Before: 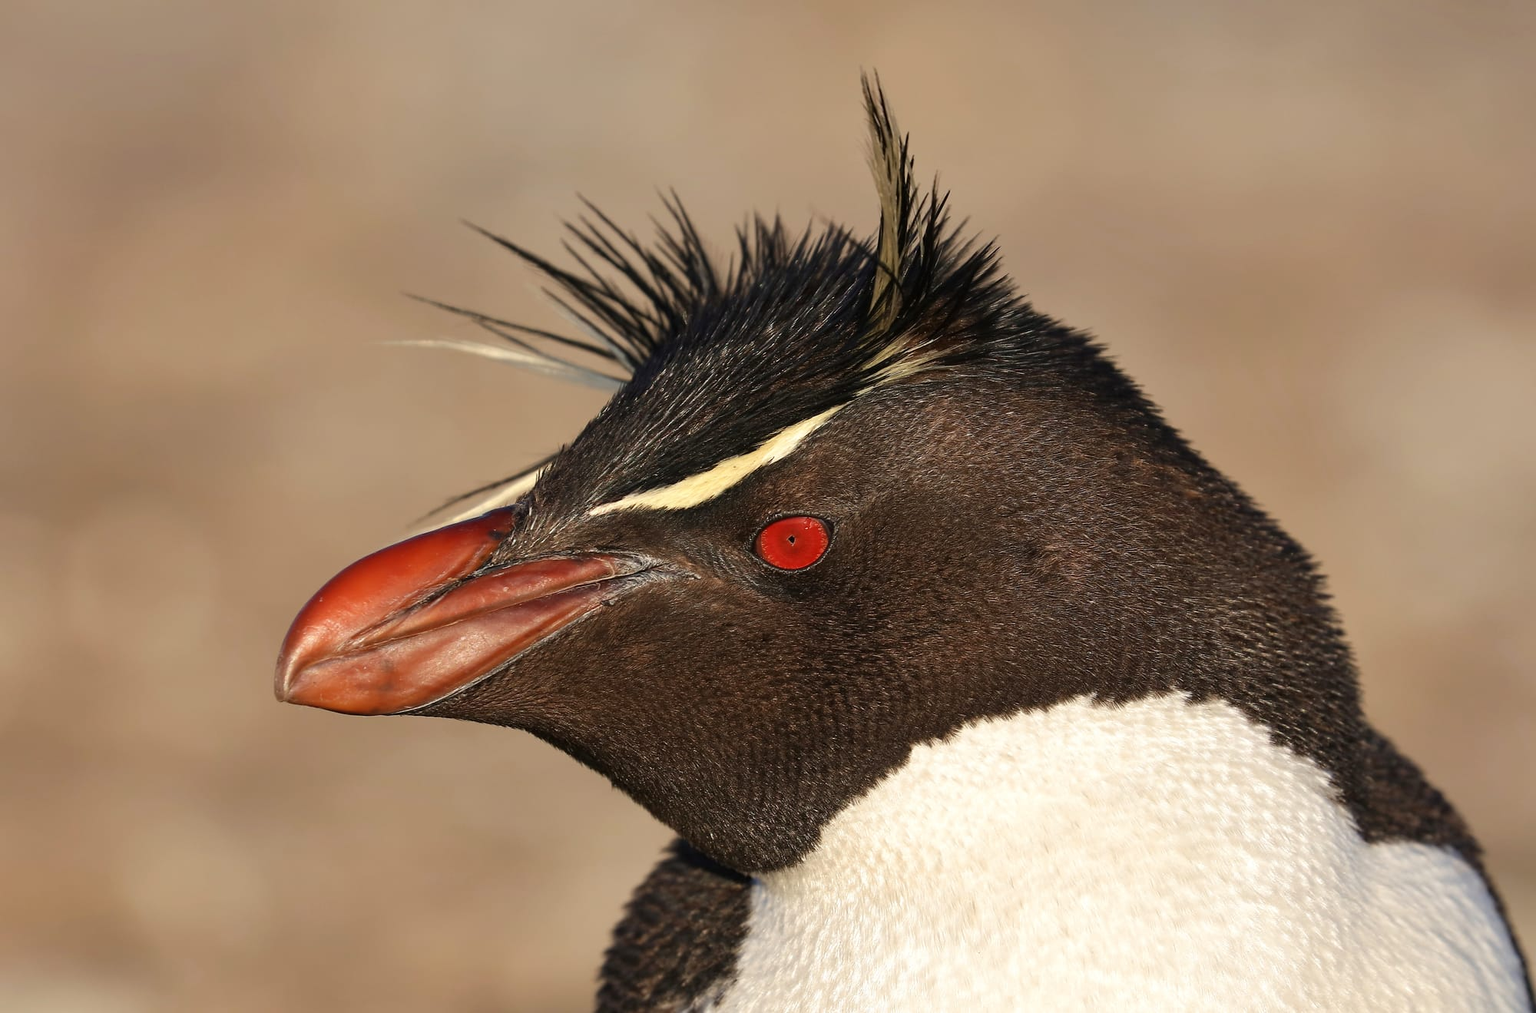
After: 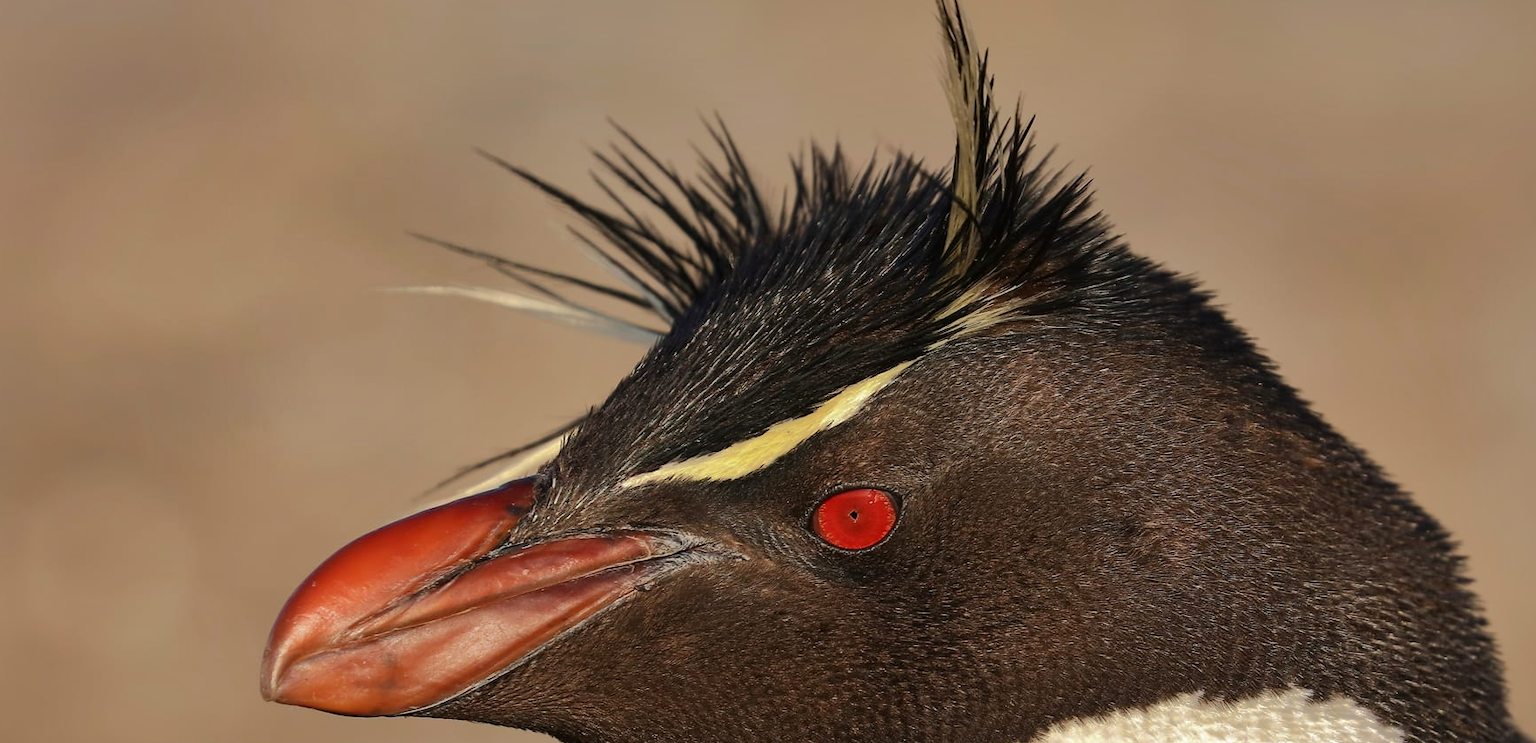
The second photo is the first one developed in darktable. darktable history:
crop: left 3.147%, top 8.988%, right 9.68%, bottom 27.016%
shadows and highlights: shadows -18.2, highlights -73.06
